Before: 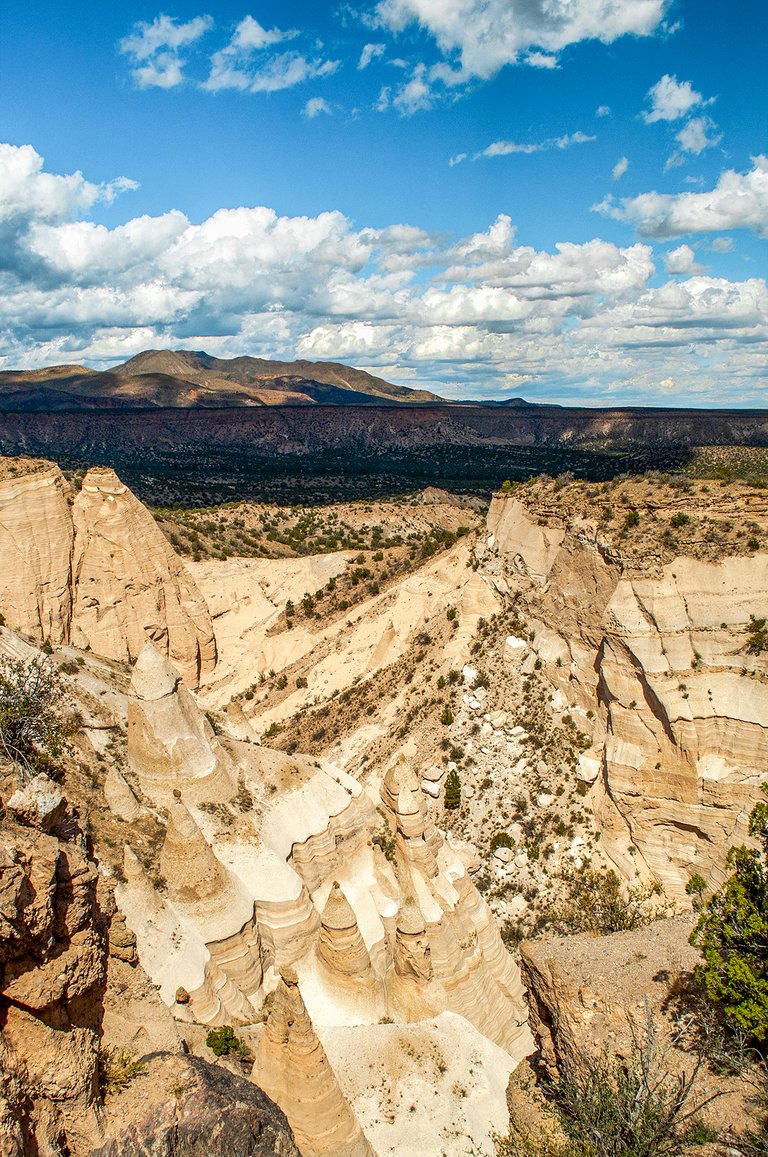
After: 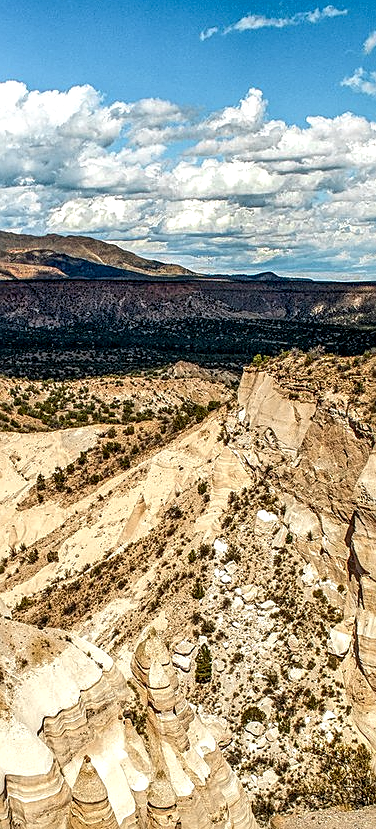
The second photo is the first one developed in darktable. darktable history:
sharpen: on, module defaults
local contrast: detail 160%
crop: left 32.436%, top 10.957%, right 18.581%, bottom 17.342%
